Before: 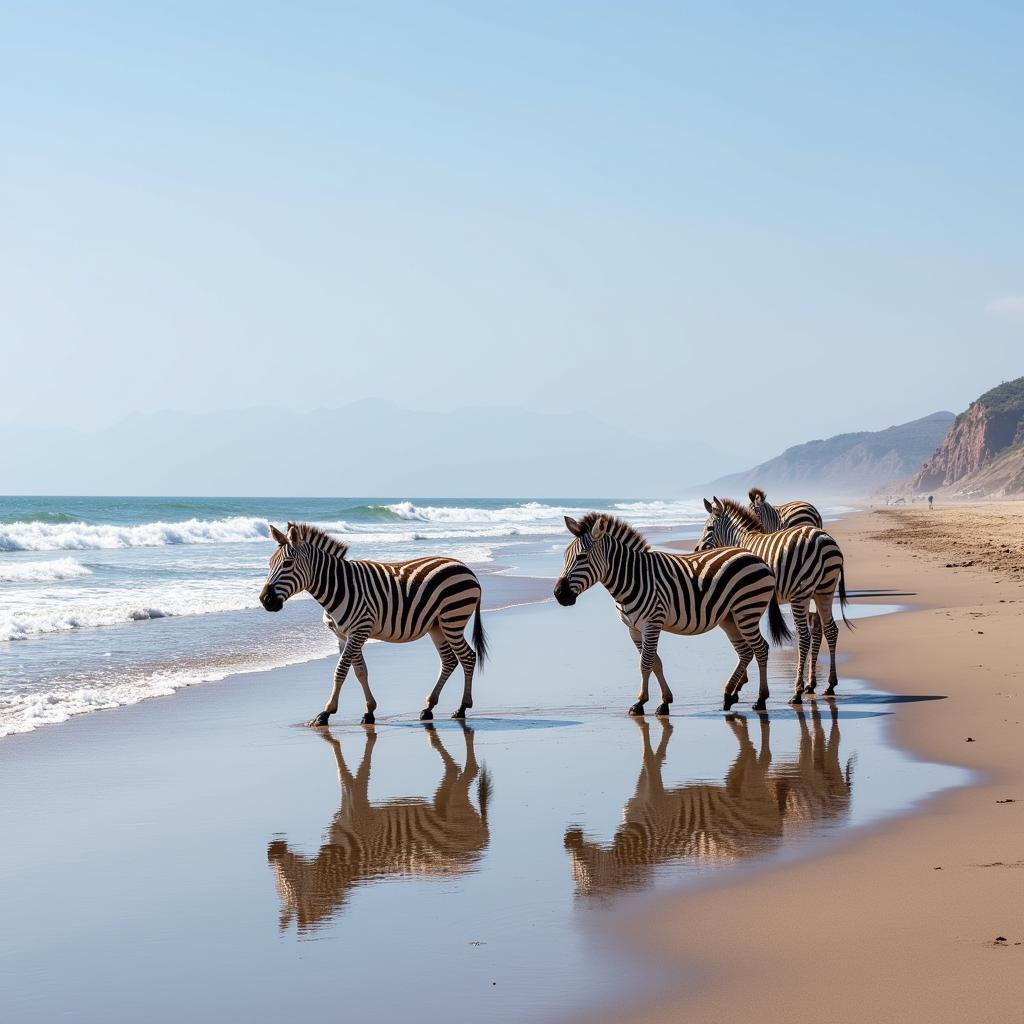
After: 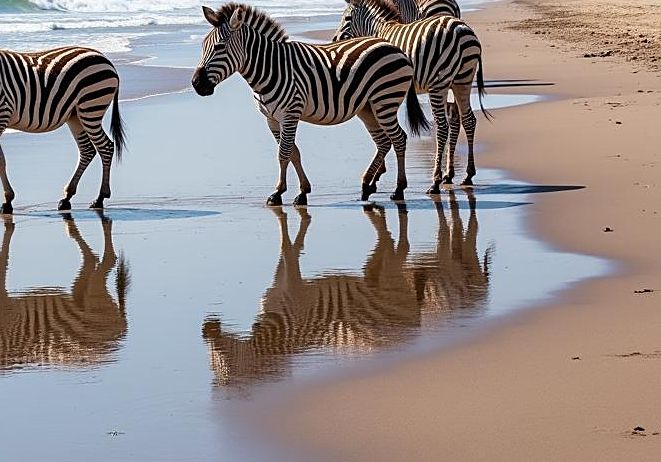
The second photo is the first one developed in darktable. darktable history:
crop and rotate: left 35.421%, top 49.878%, bottom 4.981%
sharpen: amount 0.489
